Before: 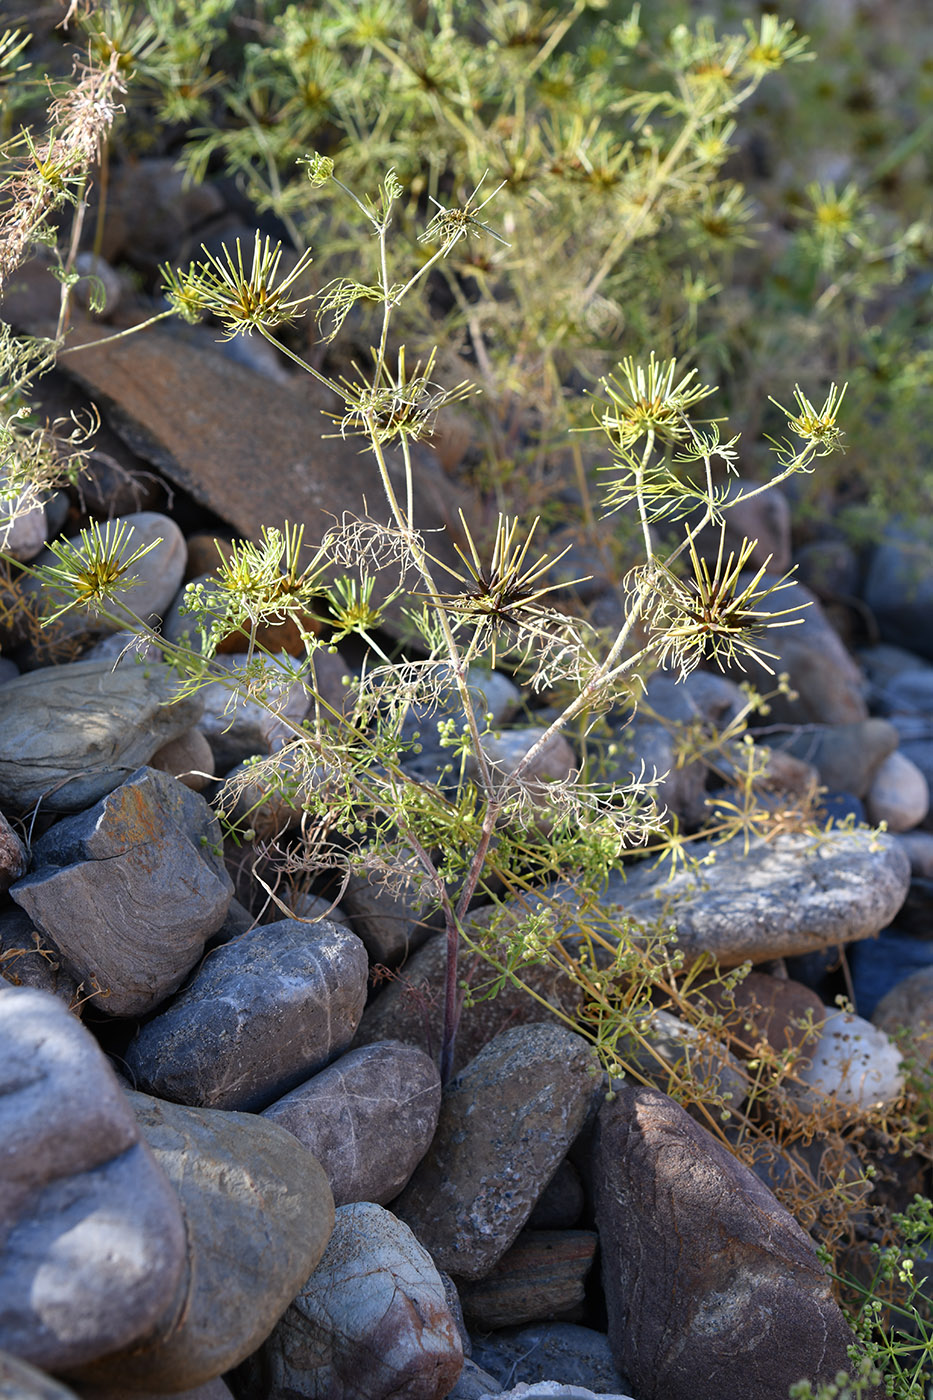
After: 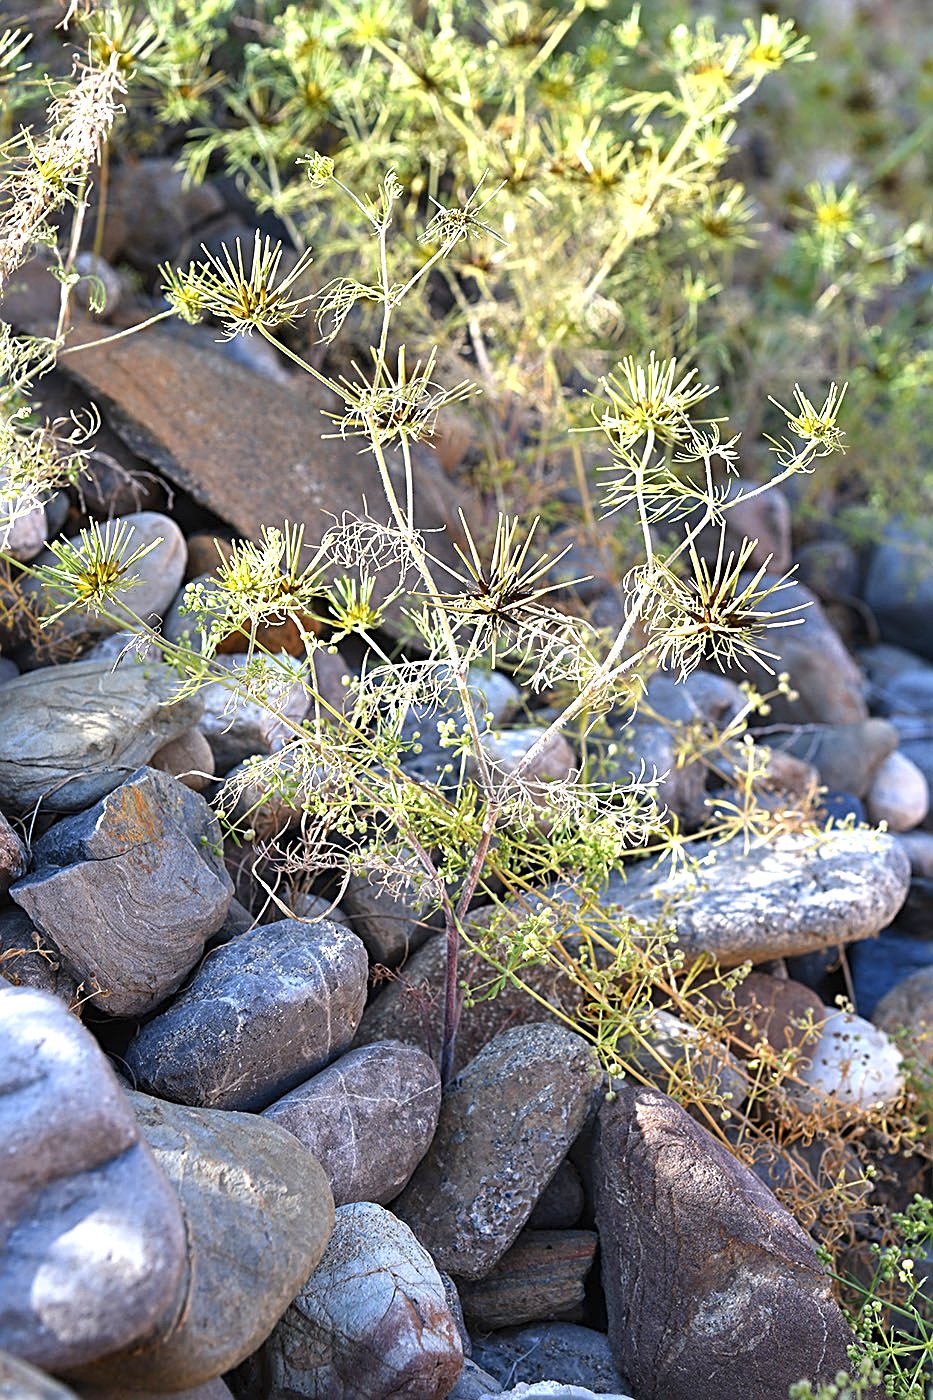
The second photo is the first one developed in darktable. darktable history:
sharpen: radius 2.543, amount 0.636
exposure: black level correction 0, exposure 1 EV, compensate exposure bias true, compensate highlight preservation false
